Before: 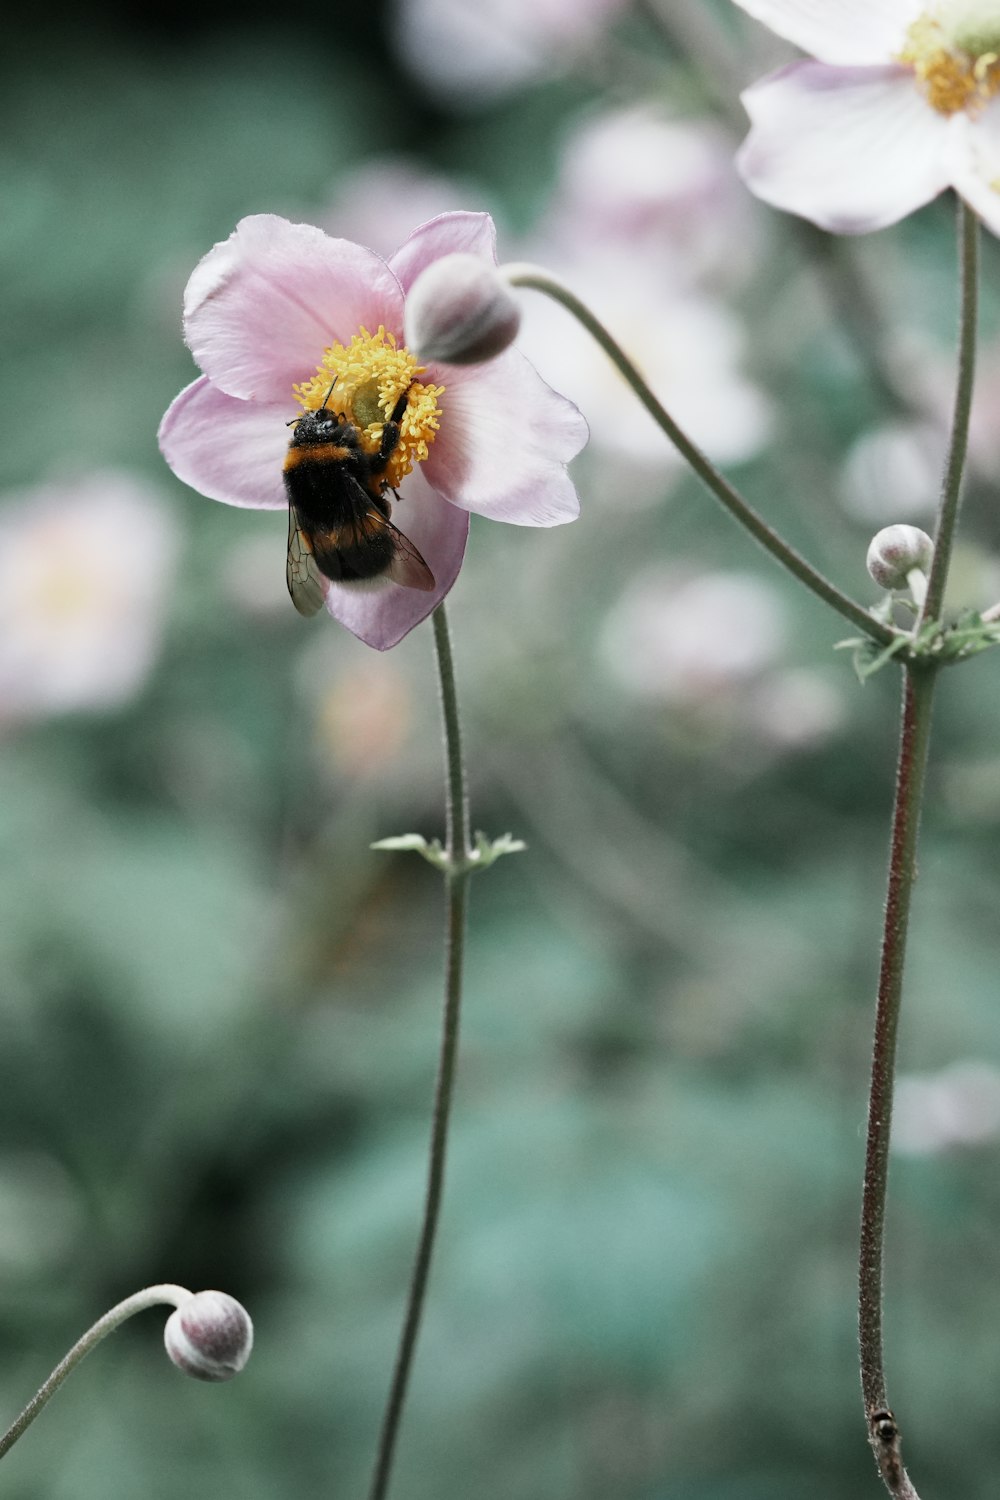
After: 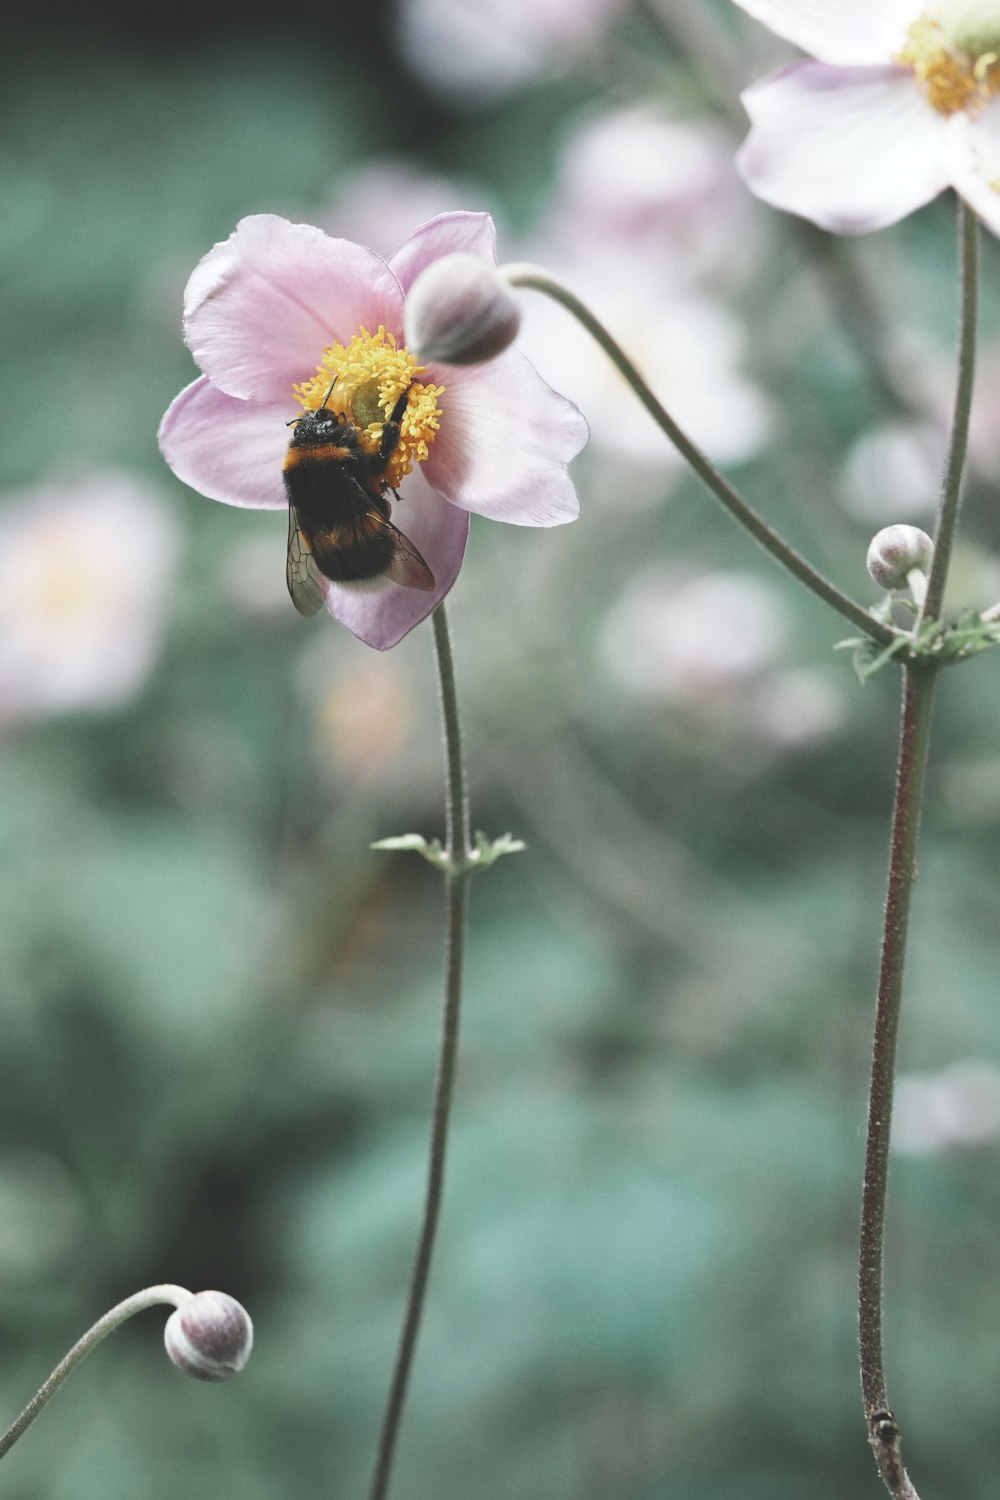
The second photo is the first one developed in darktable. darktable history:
exposure: black level correction -0.023, exposure -0.039 EV, compensate highlight preservation false
levels: levels [0, 0.48, 0.961]
